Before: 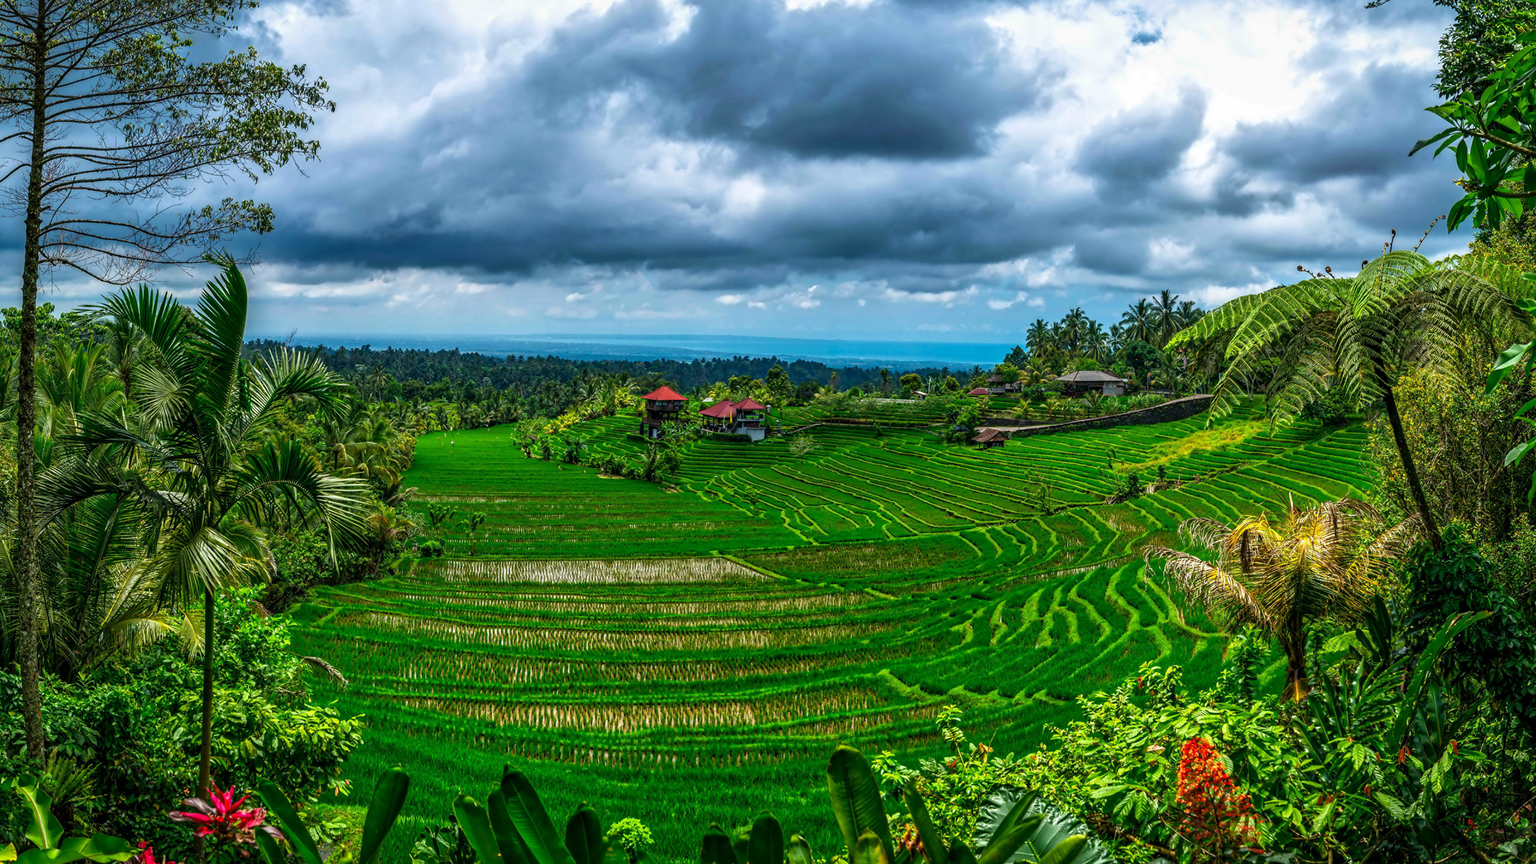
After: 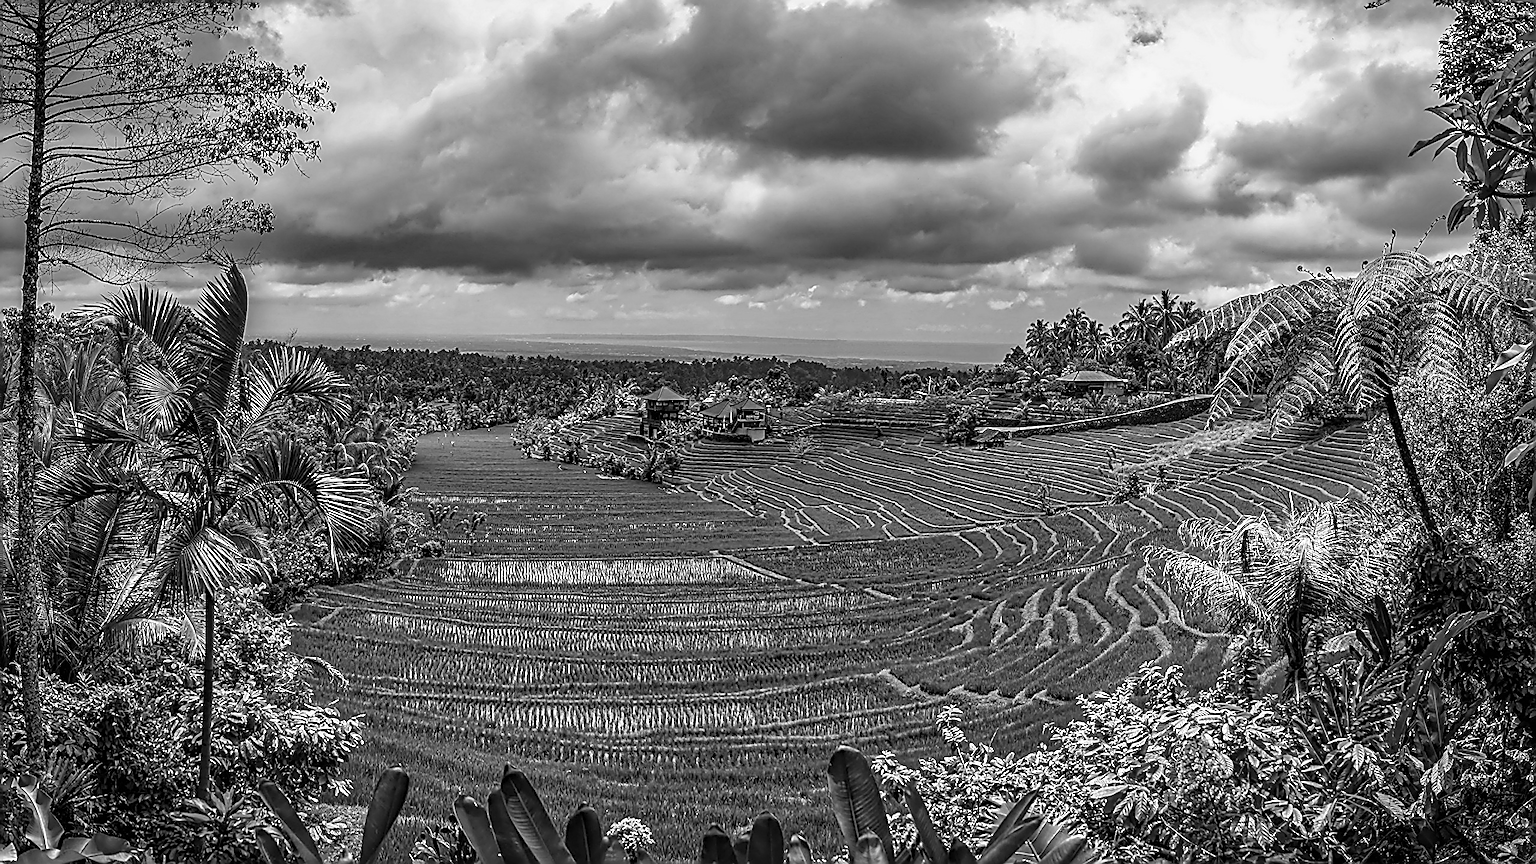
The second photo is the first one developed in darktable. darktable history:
sharpen: amount 1.861
monochrome: a 32, b 64, size 2.3
color calibration: illuminant as shot in camera, x 0.358, y 0.373, temperature 4628.91 K
